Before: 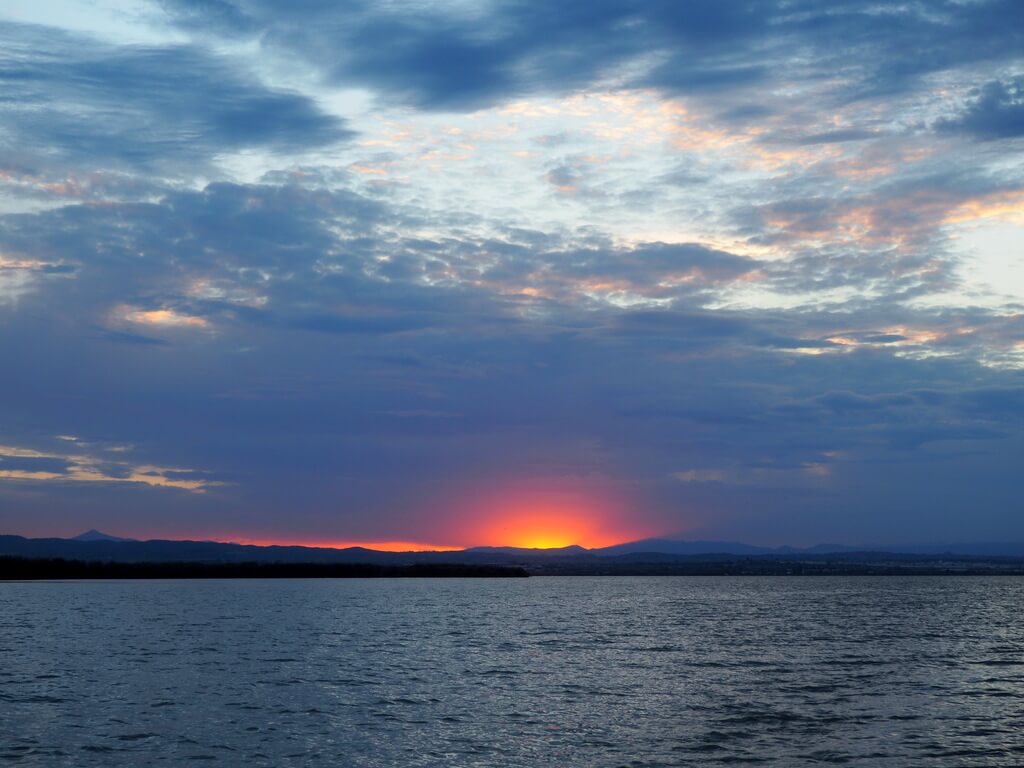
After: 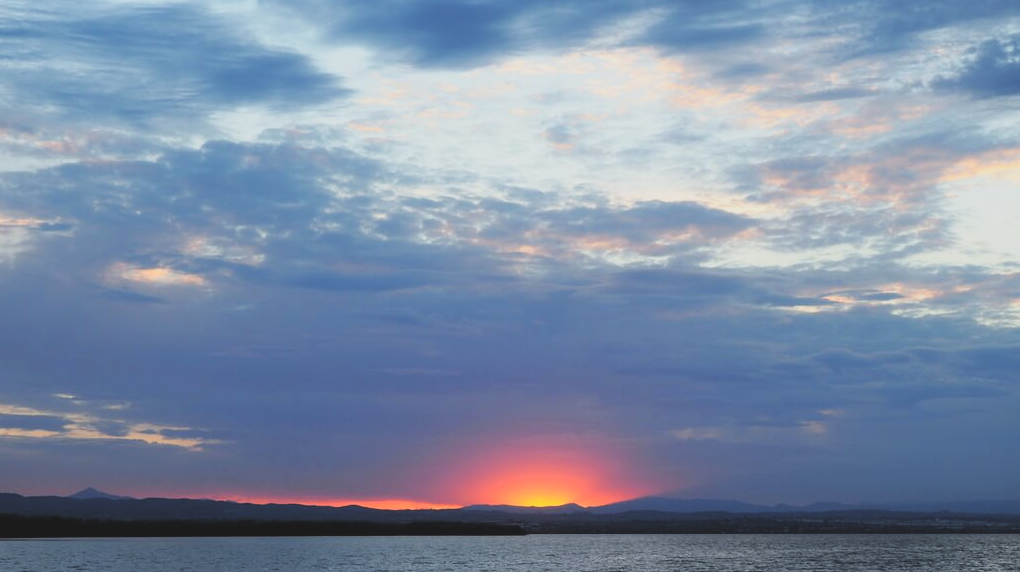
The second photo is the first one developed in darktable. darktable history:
filmic rgb: black relative exposure -5.11 EV, white relative exposure 4 EV, hardness 2.9, contrast 1.099, highlights saturation mix -20.01%
tone curve: curves: ch0 [(0, 0.028) (0.138, 0.156) (0.468, 0.516) (0.754, 0.823) (1, 1)], color space Lab, linked channels, preserve colors none
exposure: black level correction -0.028, compensate highlight preservation false
crop: left 0.372%, top 5.566%, bottom 19.897%
